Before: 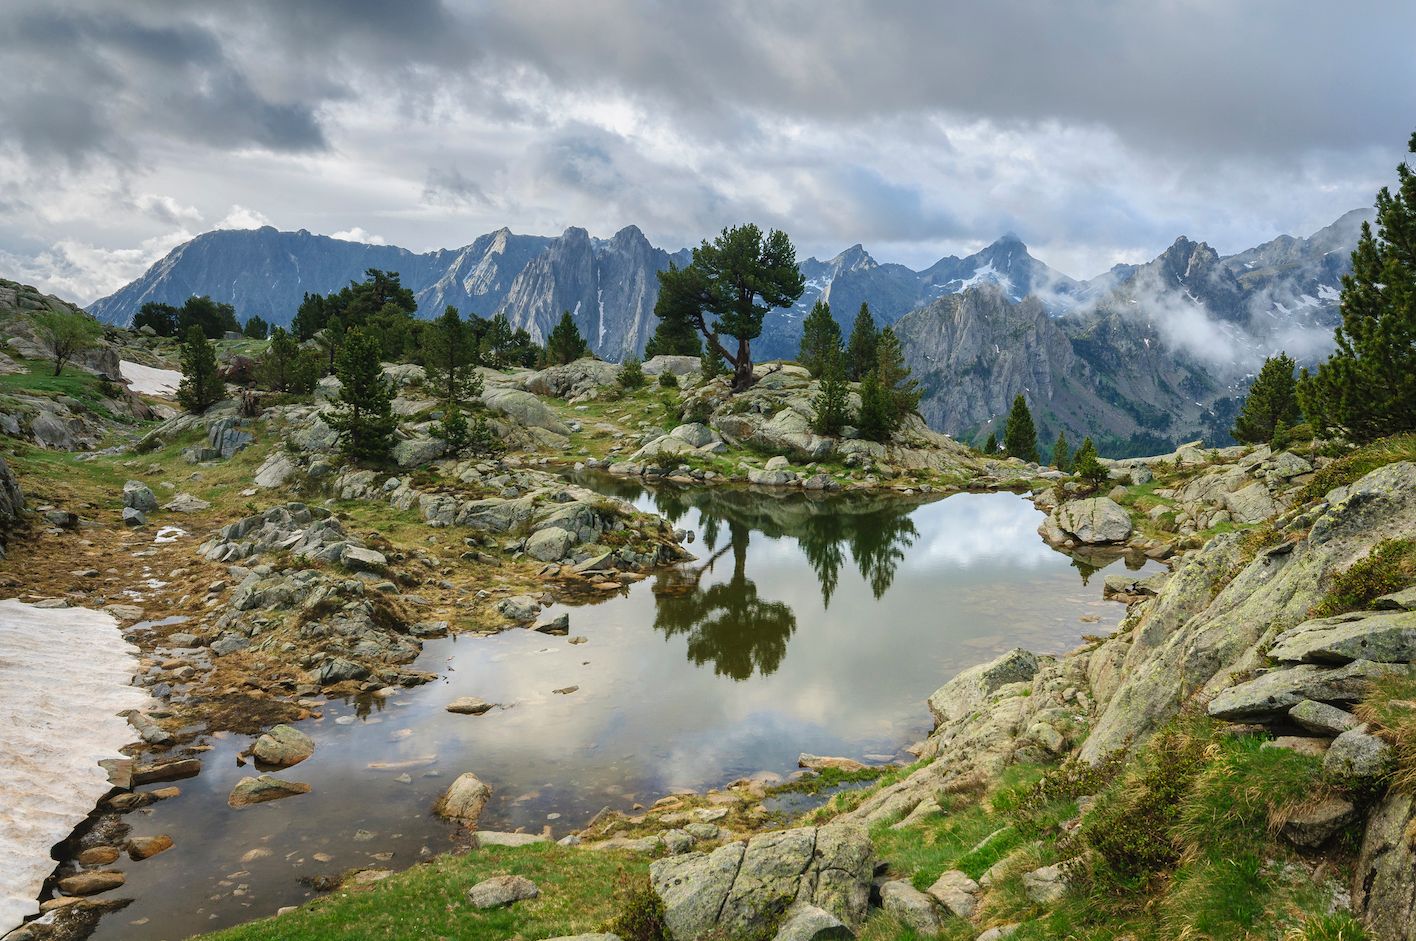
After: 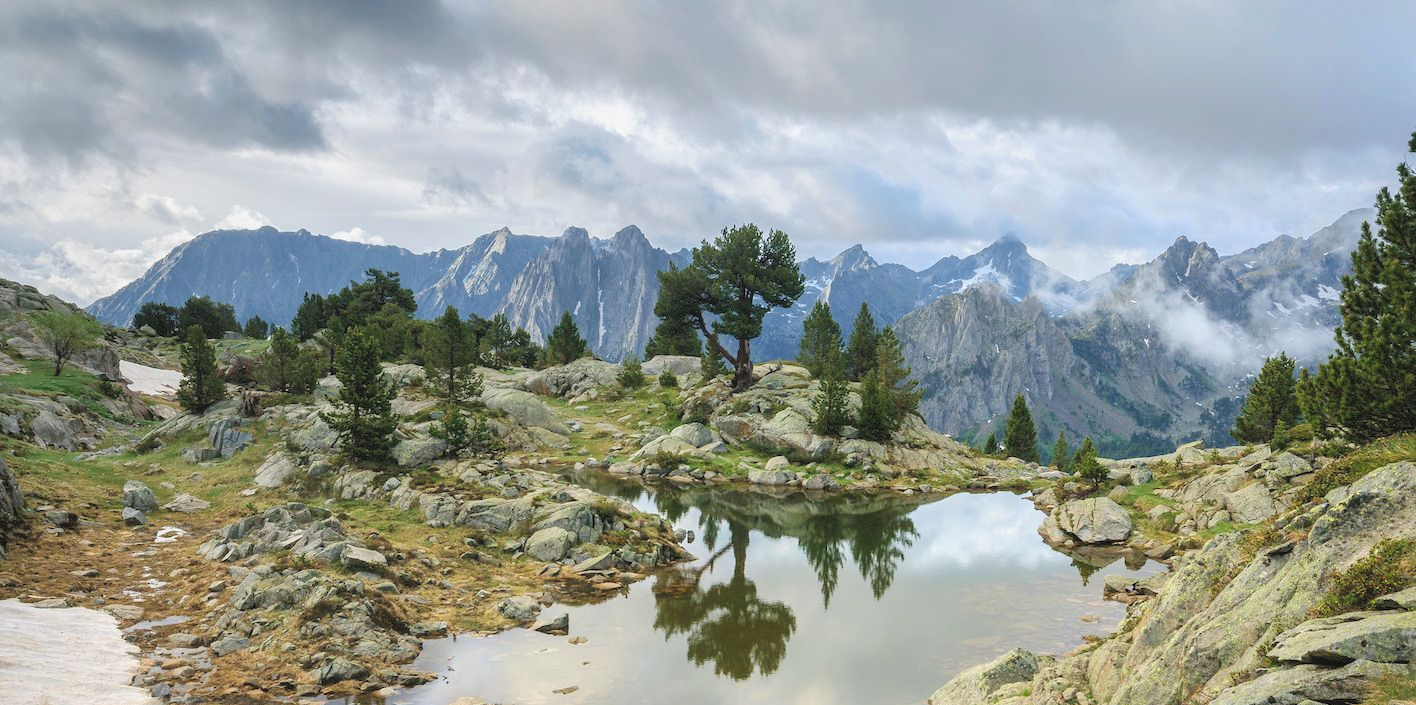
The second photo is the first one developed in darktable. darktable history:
contrast brightness saturation: brightness 0.15
tone equalizer: on, module defaults
crop: bottom 24.967%
